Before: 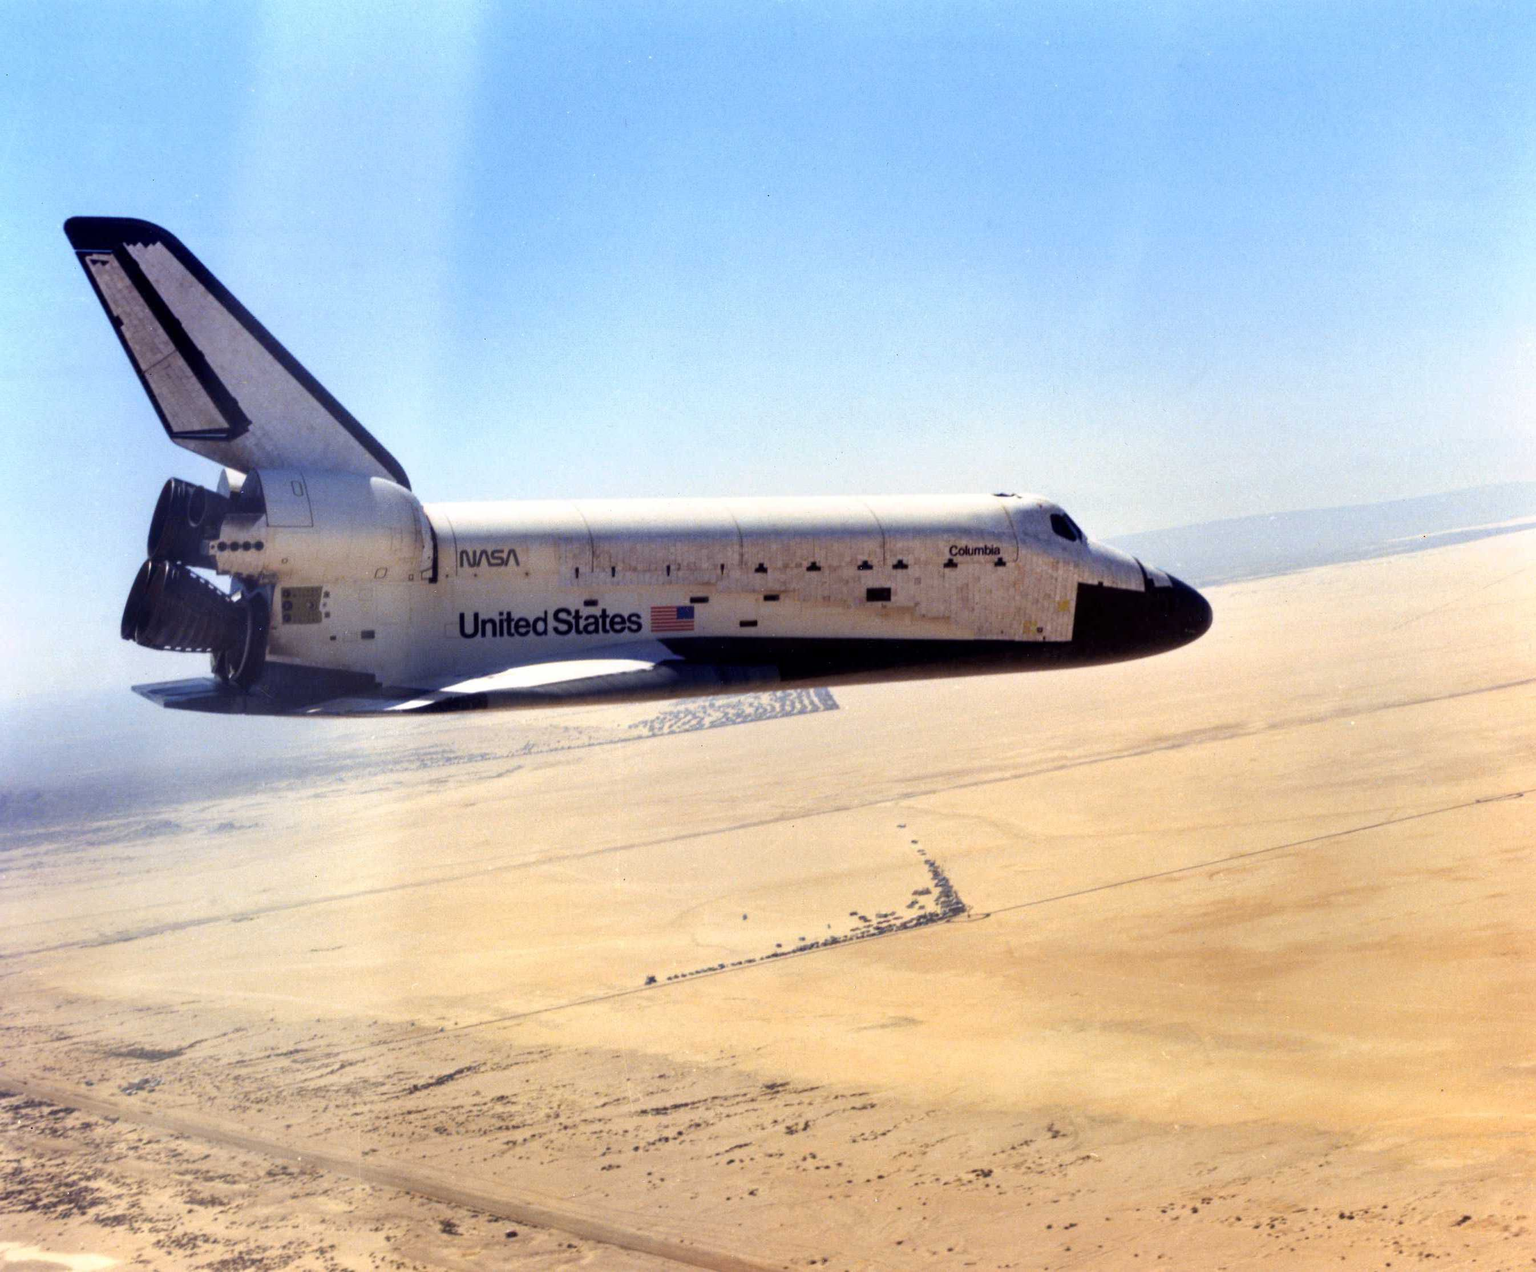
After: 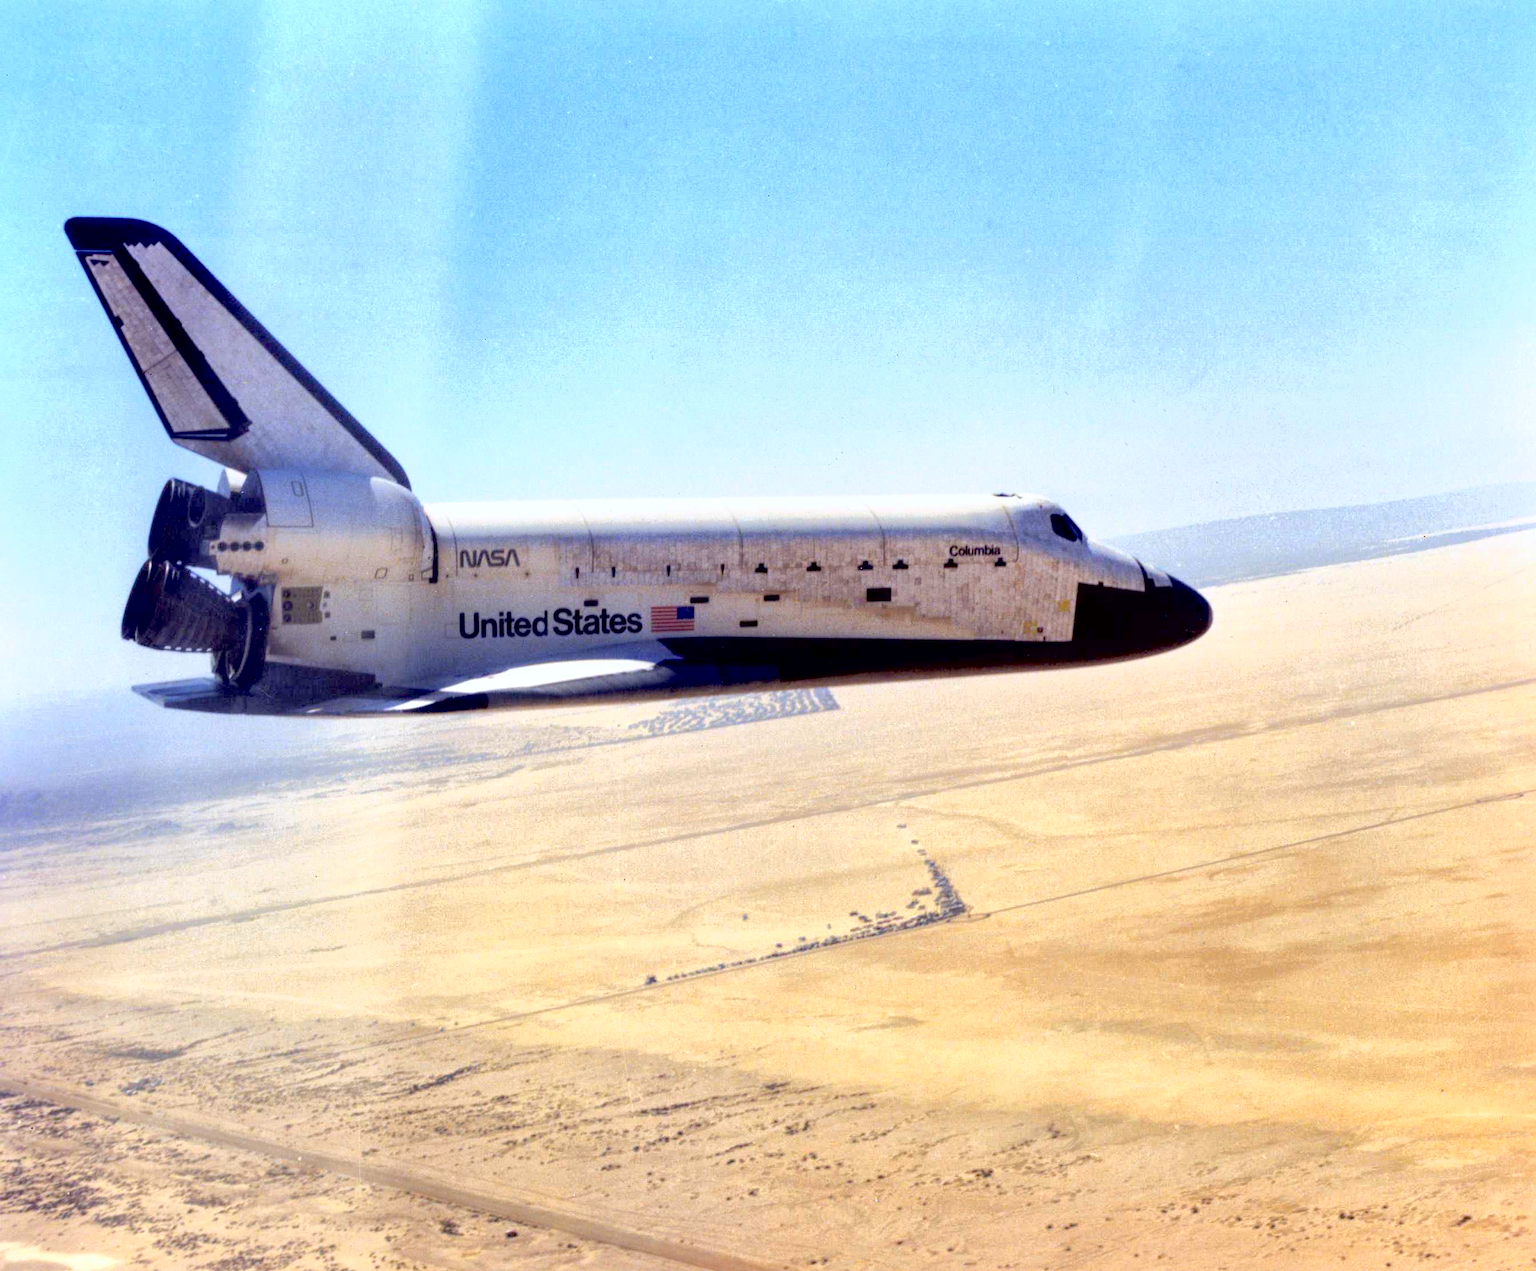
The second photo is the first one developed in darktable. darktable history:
exposure: black level correction 0.012, exposure 0.7 EV, compensate exposure bias true, compensate highlight preservation false
global tonemap: drago (1, 100), detail 1
white balance: red 0.974, blue 1.044
